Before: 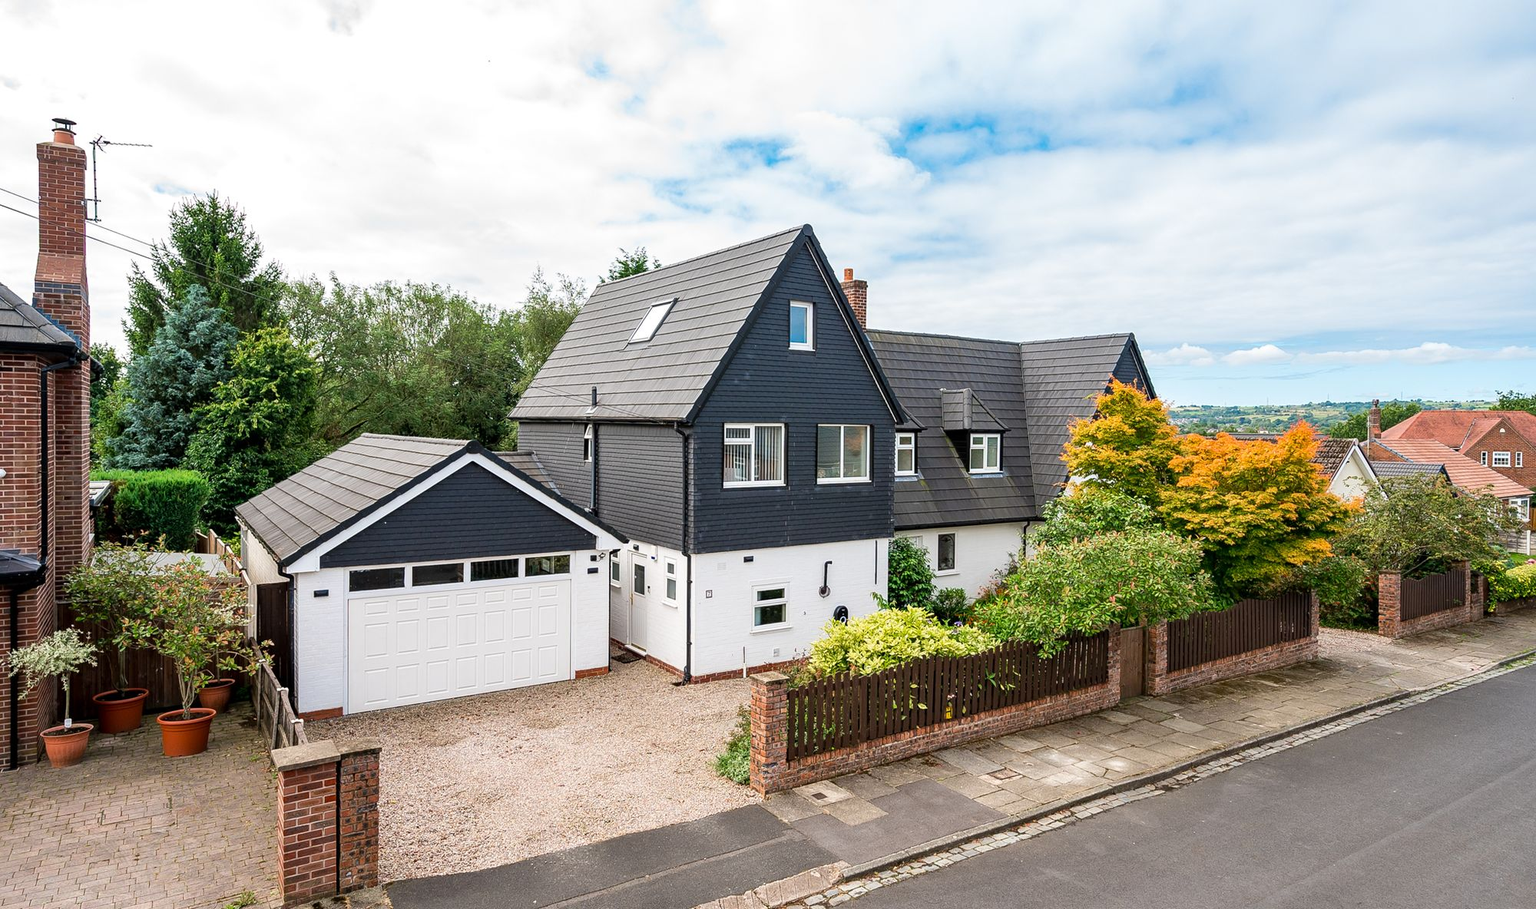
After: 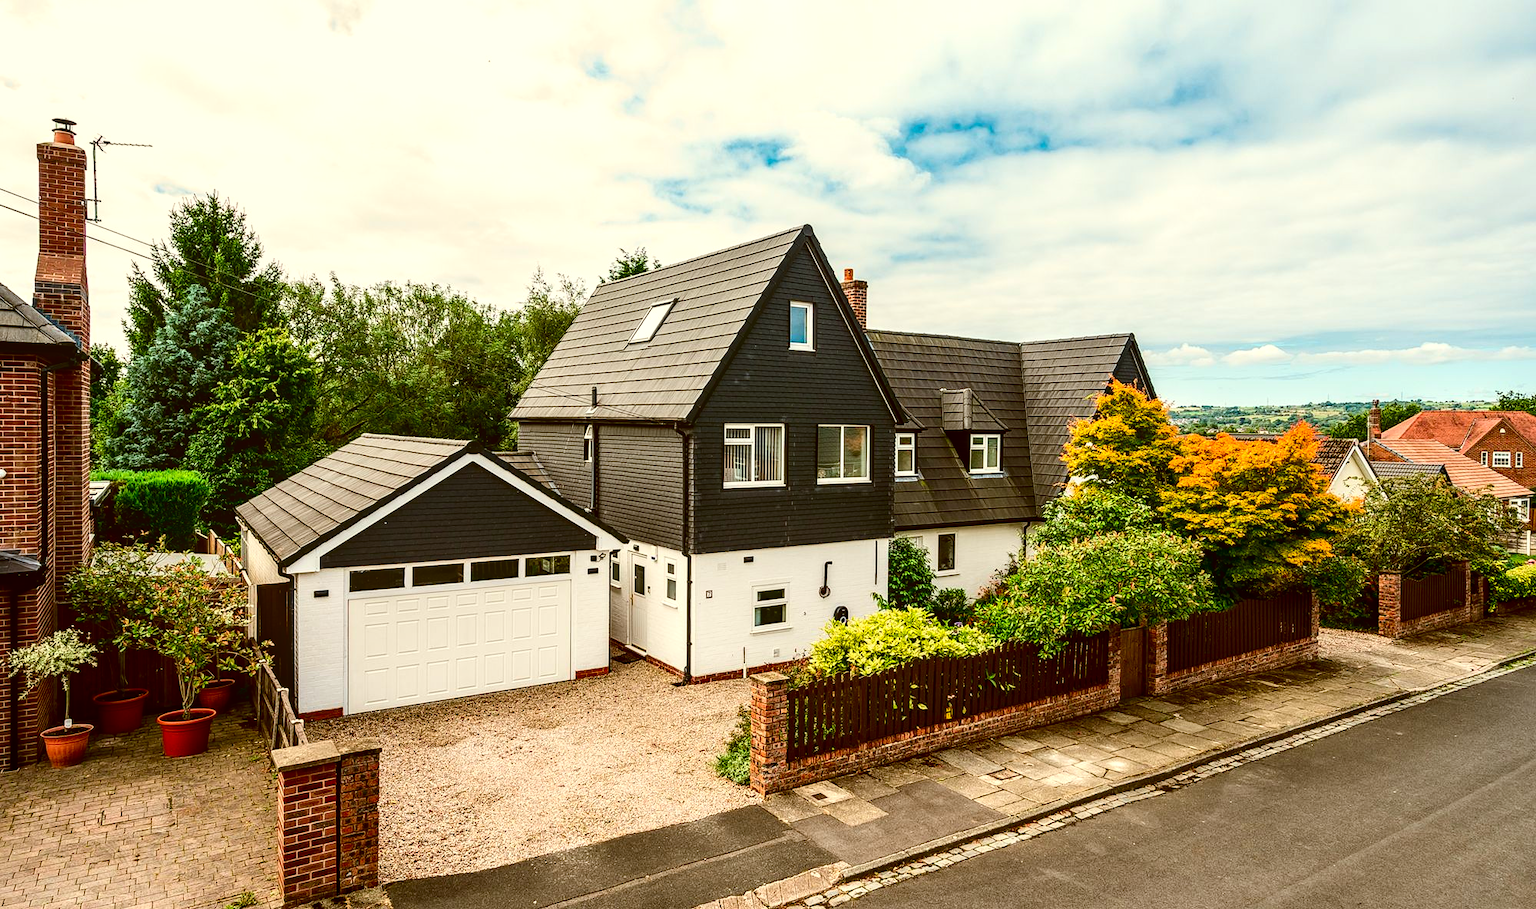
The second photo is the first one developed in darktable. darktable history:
contrast brightness saturation: contrast 0.22, brightness -0.19, saturation 0.24
exposure: exposure 0.161 EV, compensate highlight preservation false
white balance: red 1.029, blue 0.92
color correction: highlights a* -0.482, highlights b* 0.161, shadows a* 4.66, shadows b* 20.72
local contrast: on, module defaults
